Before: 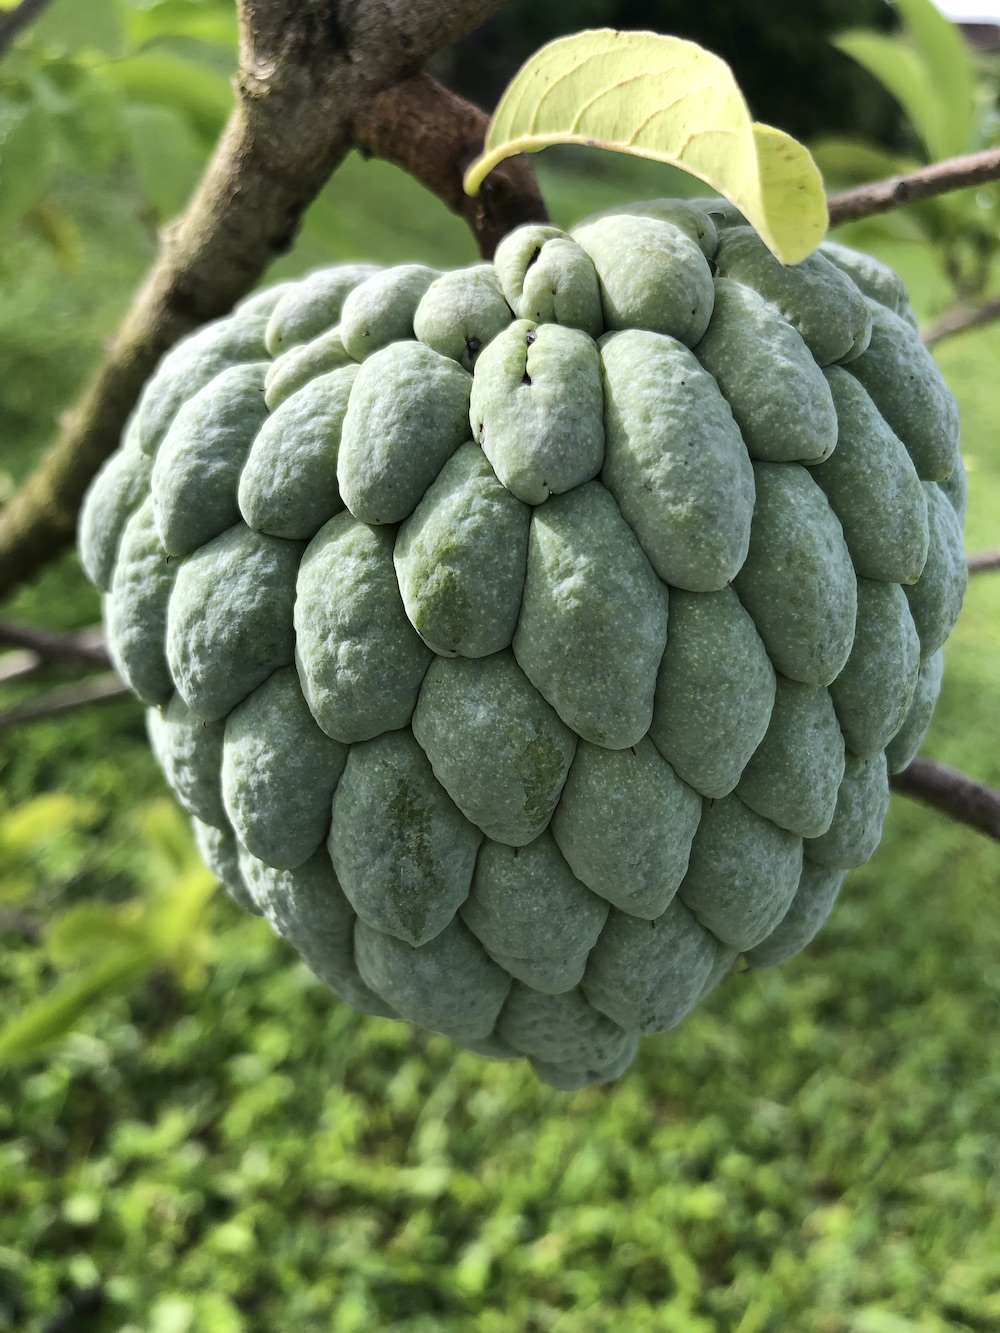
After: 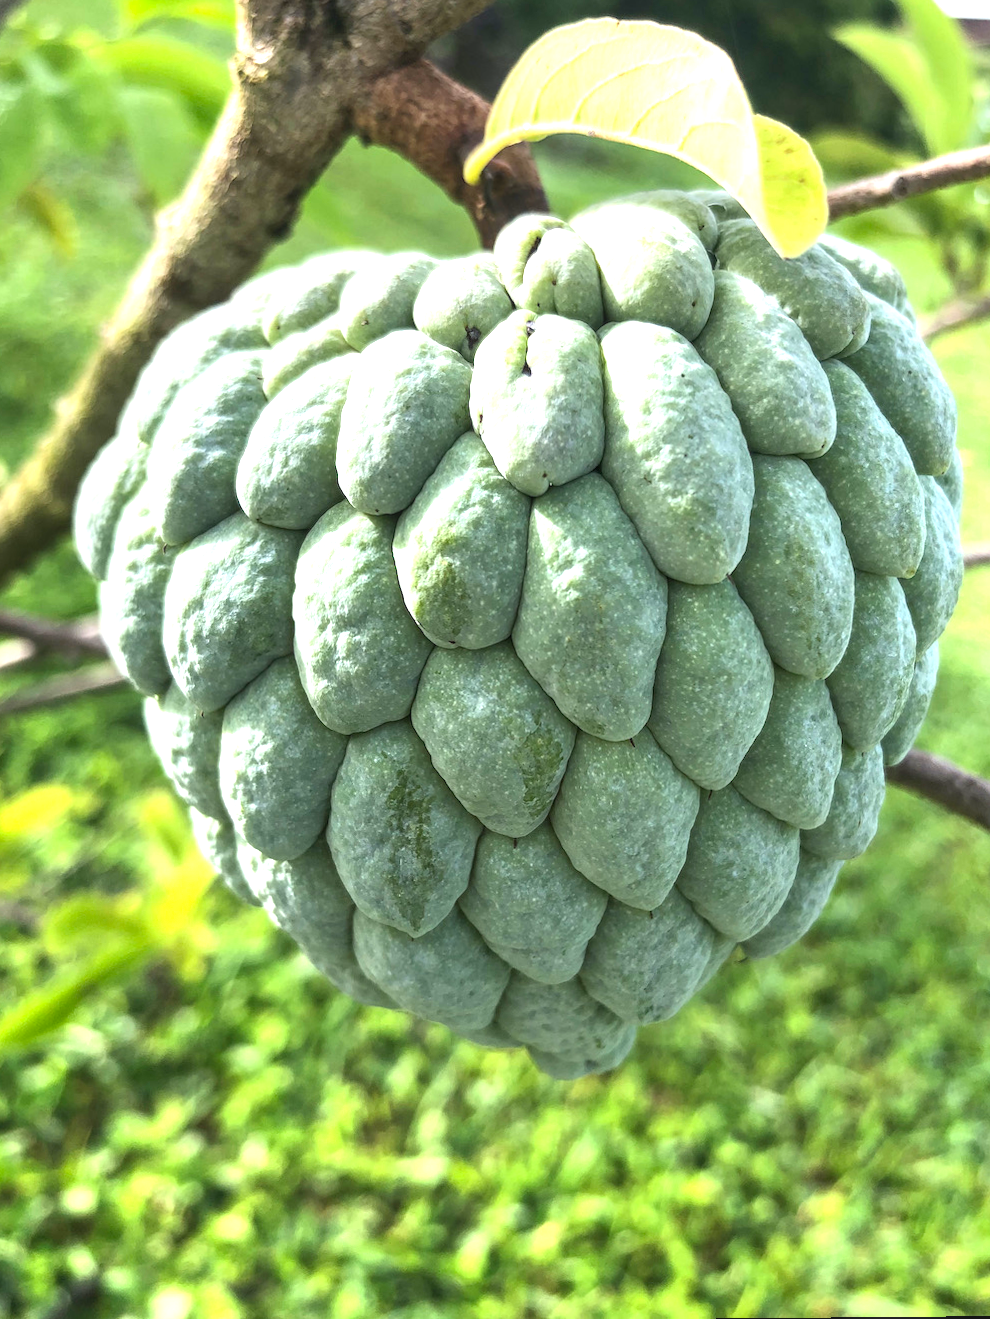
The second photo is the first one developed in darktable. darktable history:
white balance: emerald 1
rotate and perspective: rotation 0.174°, lens shift (vertical) 0.013, lens shift (horizontal) 0.019, shear 0.001, automatic cropping original format, crop left 0.007, crop right 0.991, crop top 0.016, crop bottom 0.997
local contrast: detail 110%
exposure: black level correction 0, exposure 1.2 EV, compensate highlight preservation false
